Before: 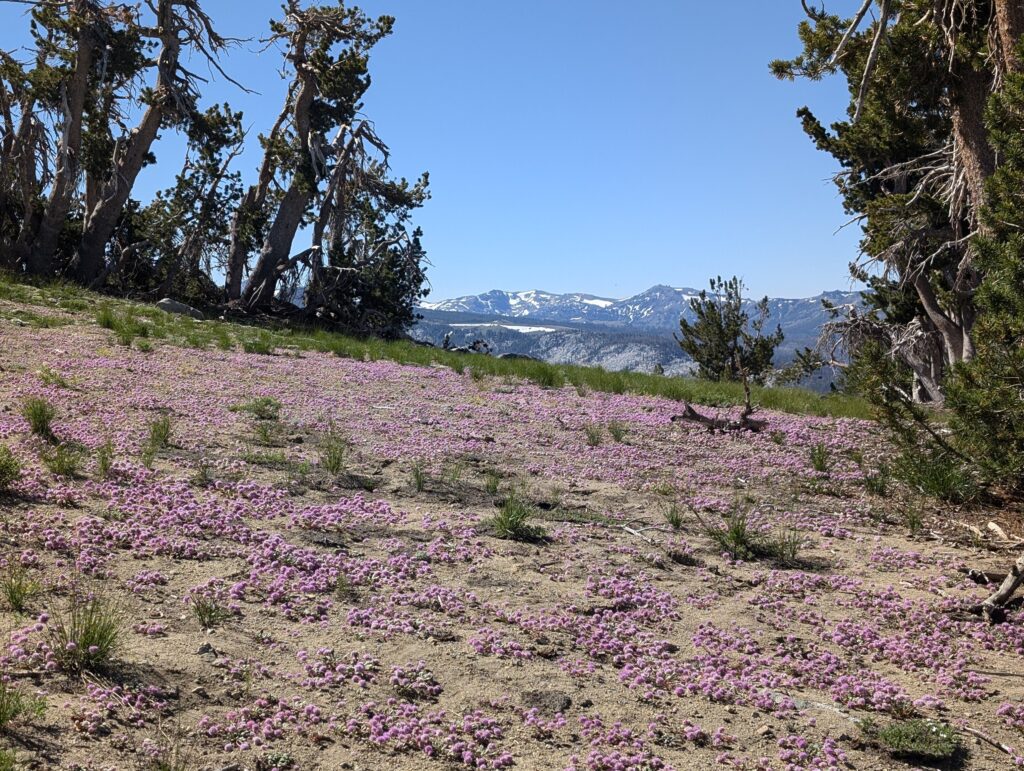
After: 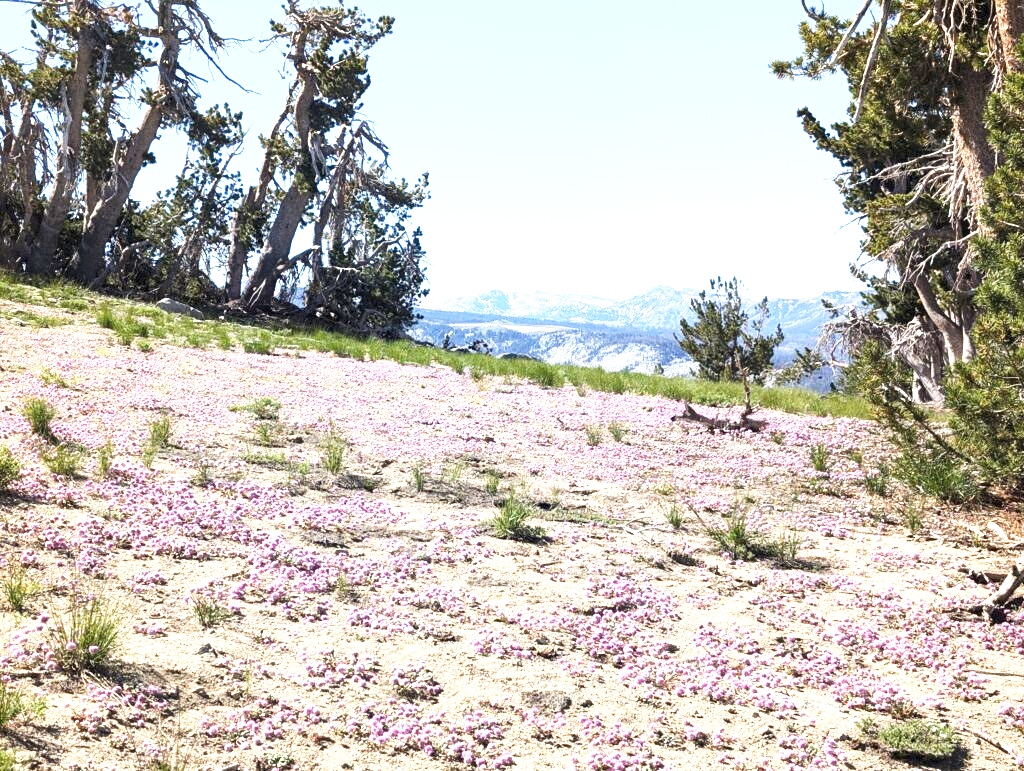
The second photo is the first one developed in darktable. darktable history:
base curve: curves: ch0 [(0, 0) (0.688, 0.865) (1, 1)], preserve colors none
tone equalizer: edges refinement/feathering 500, mask exposure compensation -1.57 EV, preserve details no
exposure: black level correction 0, exposure 1.578 EV, compensate highlight preservation false
